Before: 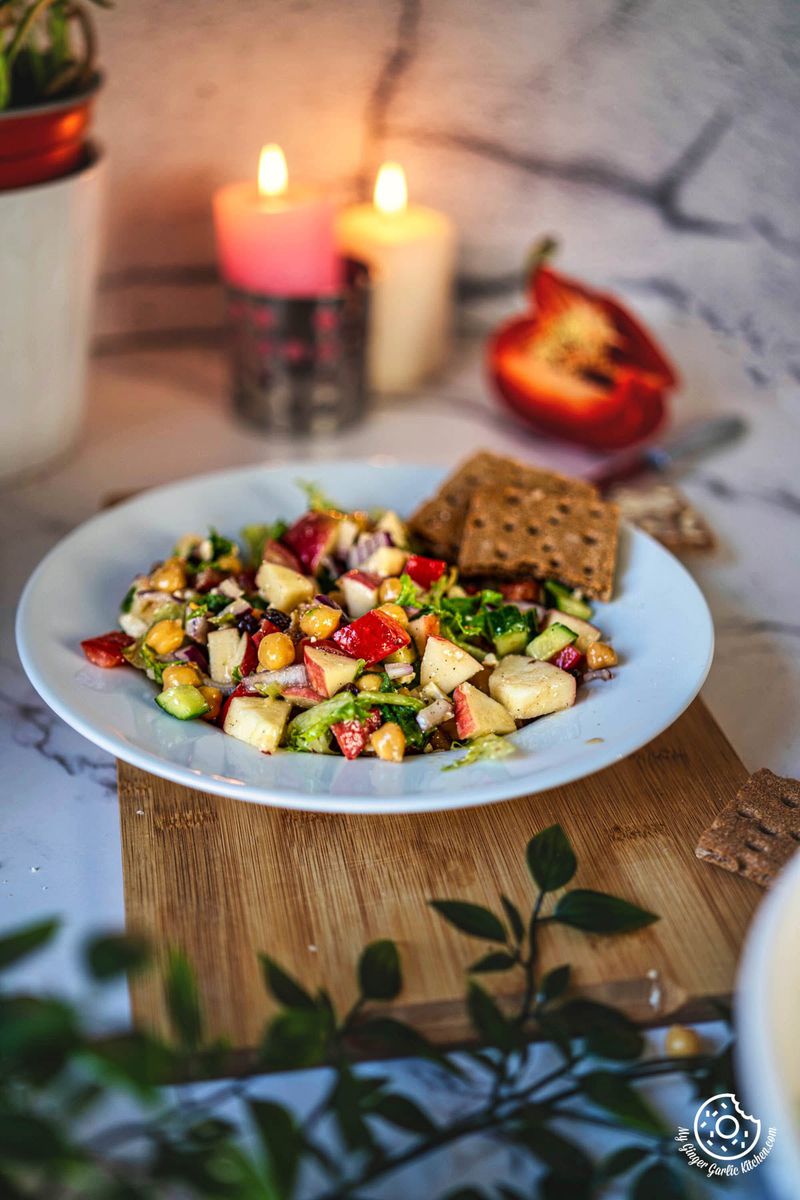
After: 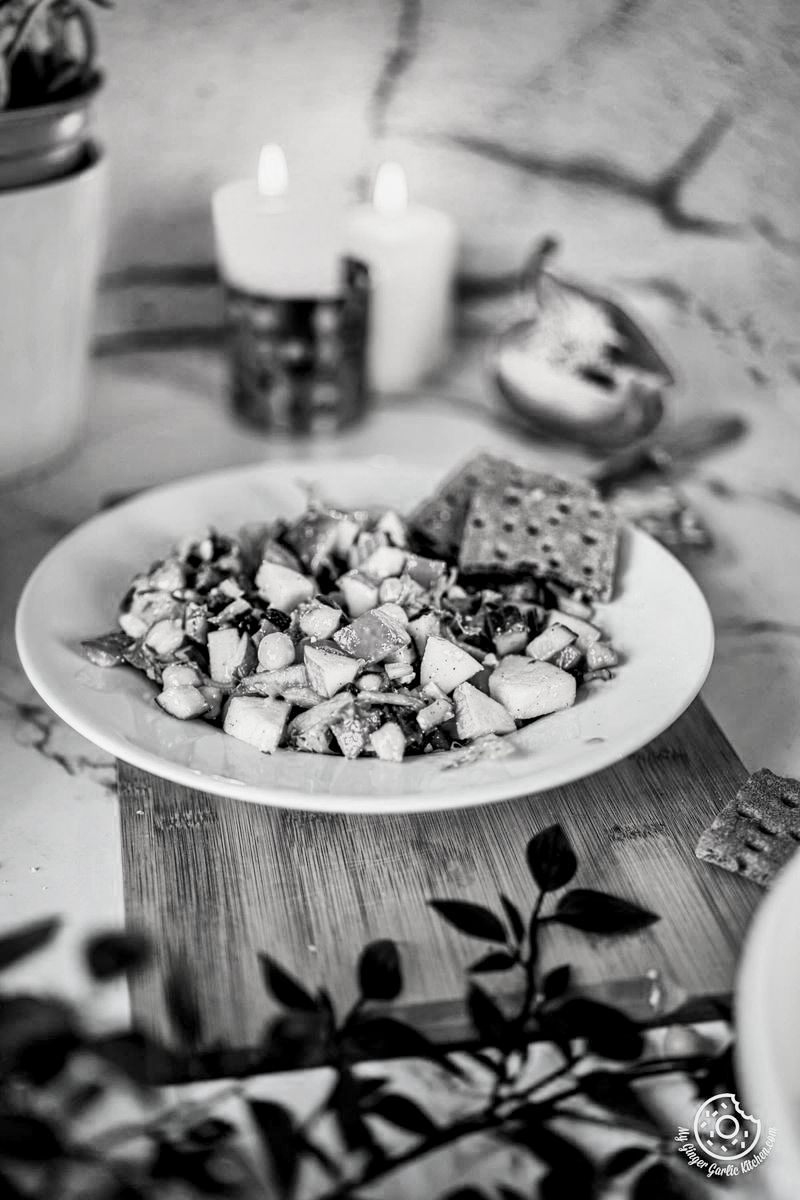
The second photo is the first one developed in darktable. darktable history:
exposure: exposure 0.167 EV, compensate exposure bias true, compensate highlight preservation false
local contrast: mode bilateral grid, contrast 20, coarseness 51, detail 162%, midtone range 0.2
filmic rgb: black relative exposure -5.04 EV, white relative exposure 3.5 EV, threshold 3.06 EV, hardness 3.18, contrast 1.19, highlights saturation mix -49.08%, color science v5 (2021), contrast in shadows safe, contrast in highlights safe, enable highlight reconstruction true
color balance rgb: linear chroma grading › global chroma 9.138%, perceptual saturation grading › global saturation 30.798%, perceptual brilliance grading › global brilliance 2.866%
